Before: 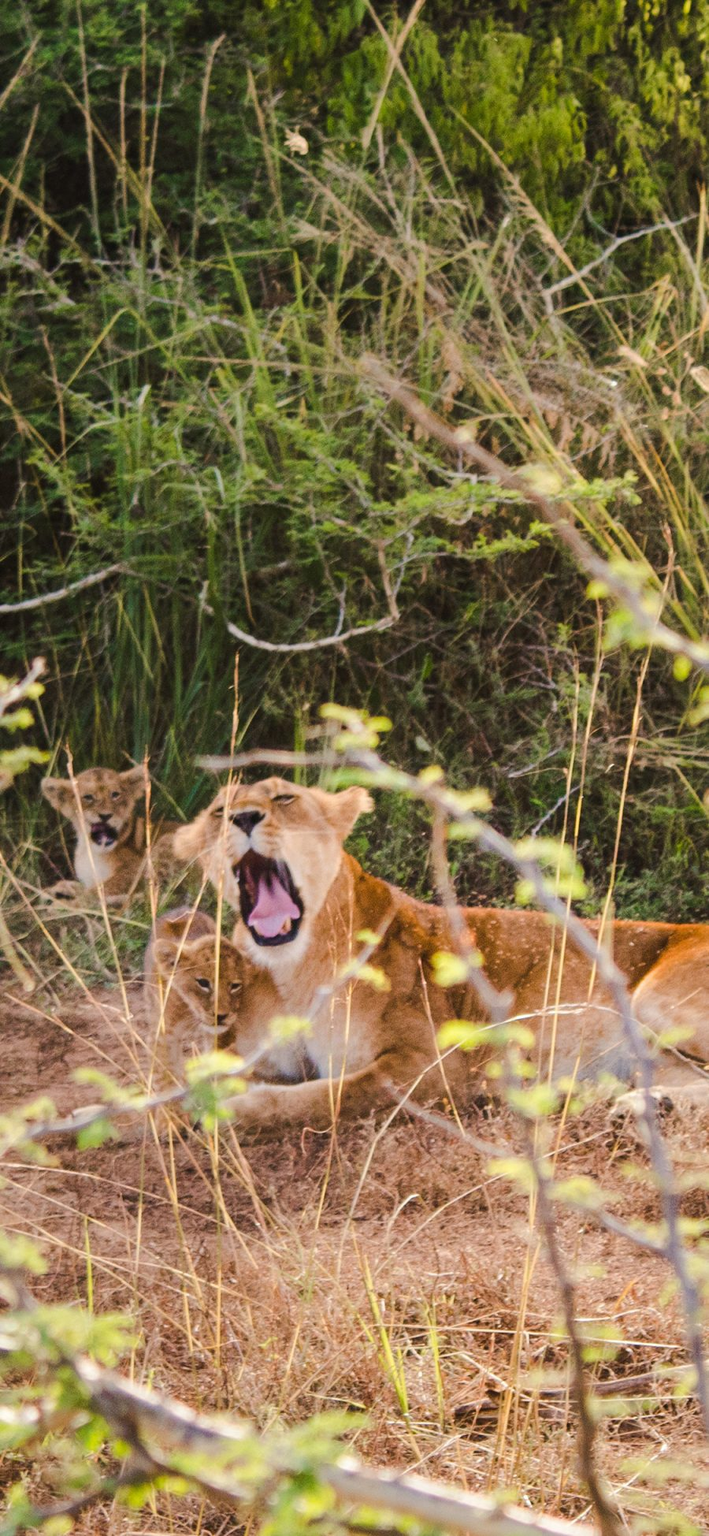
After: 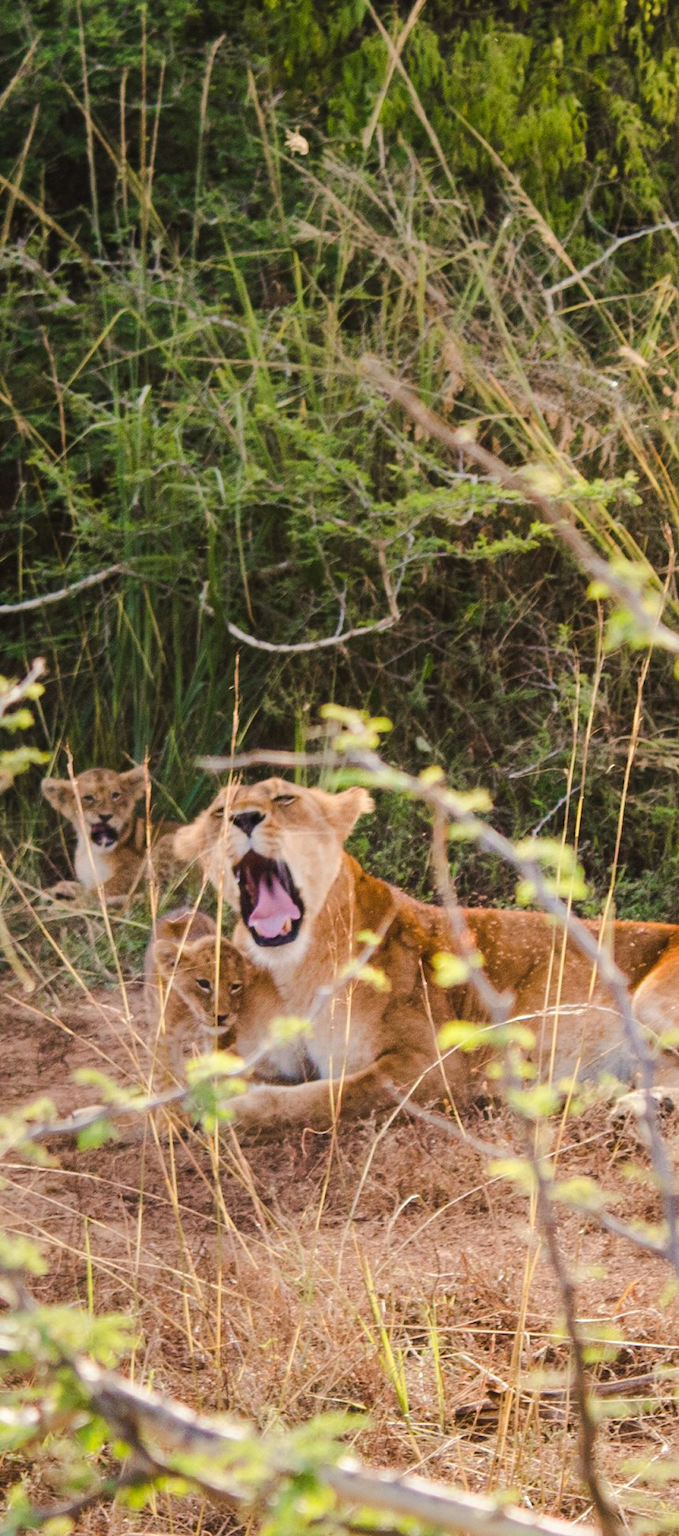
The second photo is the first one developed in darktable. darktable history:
crop: right 4.209%, bottom 0.043%
